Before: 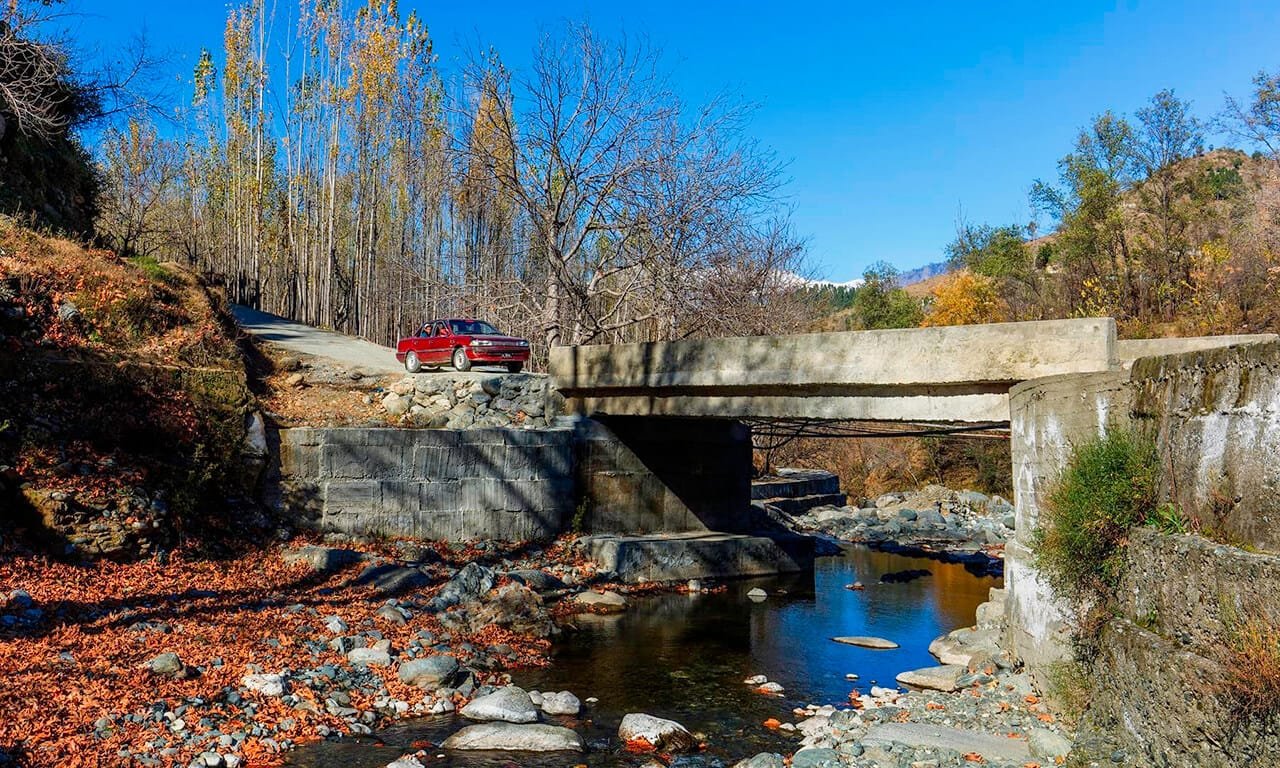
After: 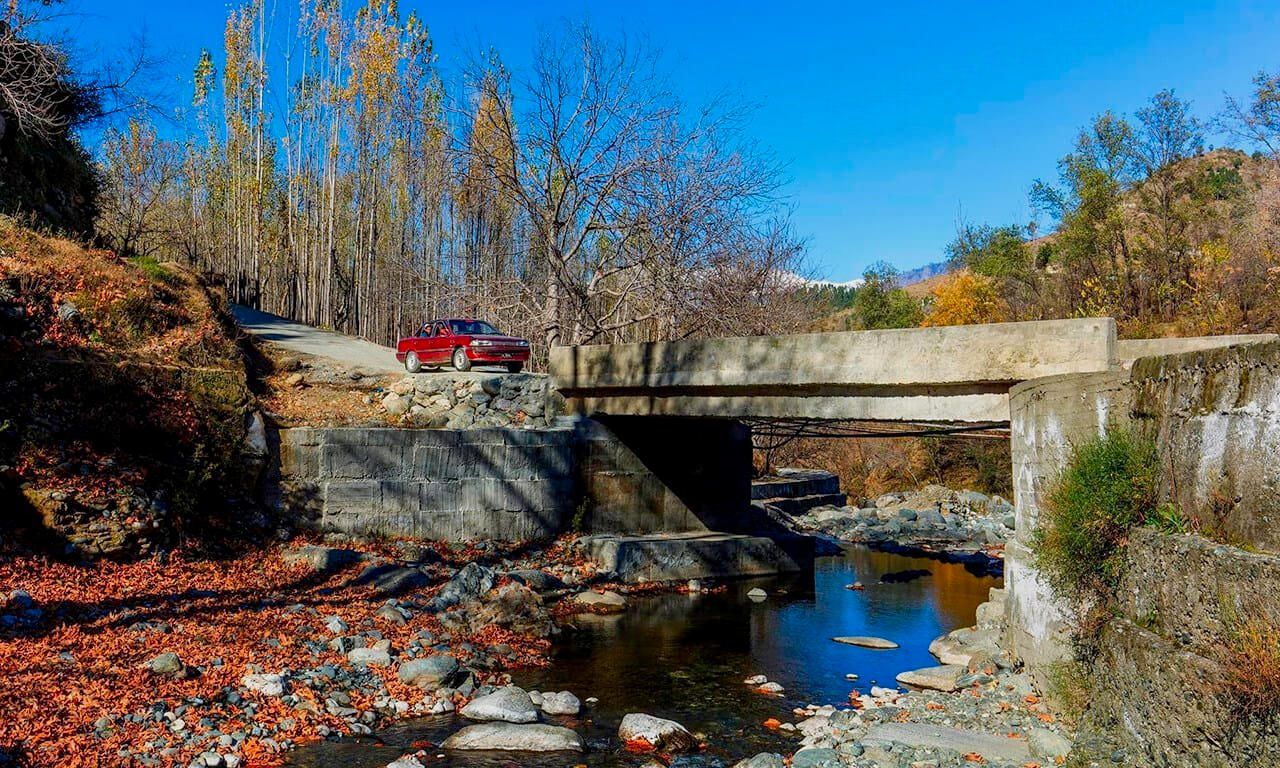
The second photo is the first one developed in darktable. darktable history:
exposure: black level correction 0.001, exposure -0.2 EV, compensate highlight preservation false
contrast brightness saturation: saturation 0.13
